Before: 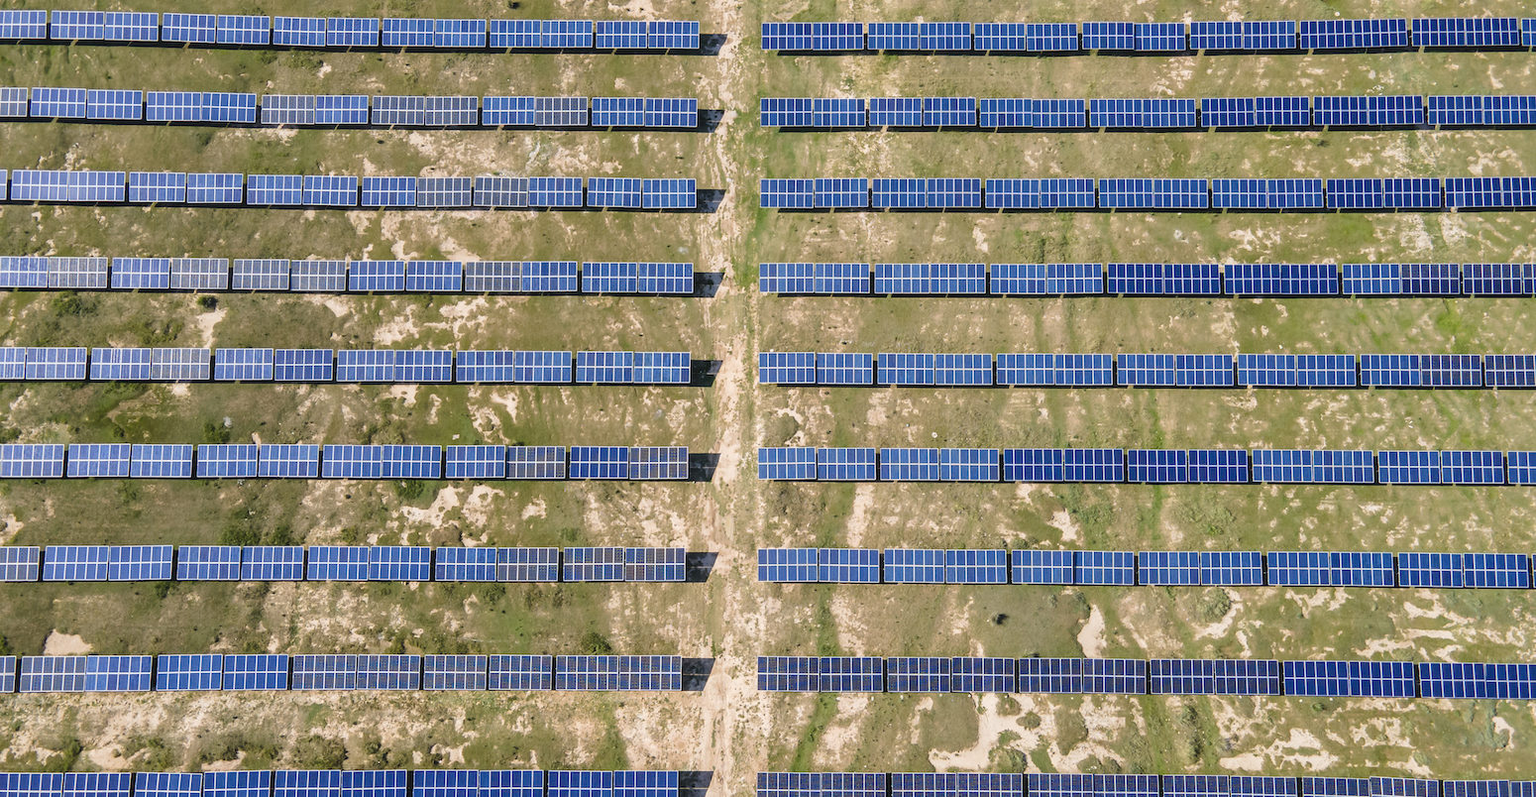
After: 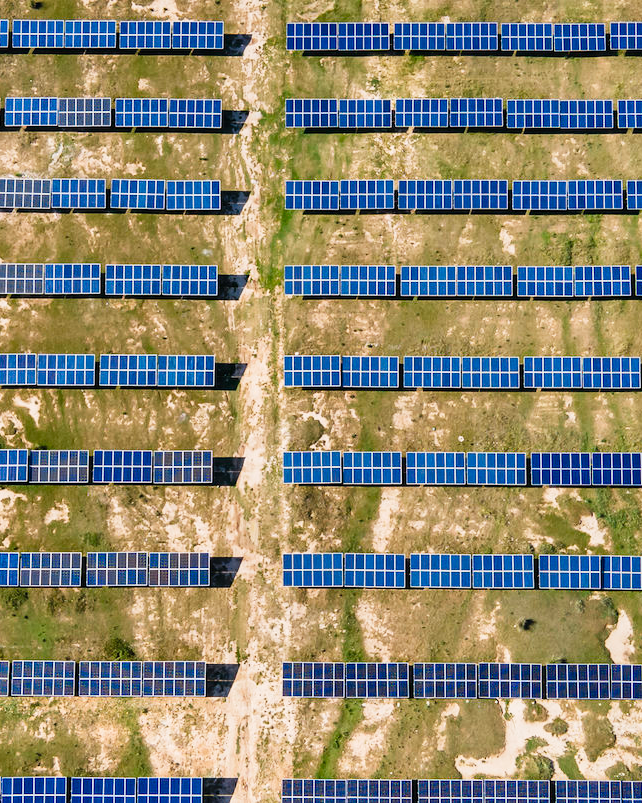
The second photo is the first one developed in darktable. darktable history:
tone curve: curves: ch0 [(0, 0) (0.059, 0.027) (0.178, 0.105) (0.292, 0.233) (0.485, 0.472) (0.837, 0.887) (1, 0.983)]; ch1 [(0, 0) (0.23, 0.166) (0.34, 0.298) (0.371, 0.334) (0.435, 0.413) (0.477, 0.469) (0.499, 0.498) (0.534, 0.551) (0.56, 0.585) (0.754, 0.801) (1, 1)]; ch2 [(0, 0) (0.431, 0.414) (0.498, 0.503) (0.524, 0.531) (0.568, 0.567) (0.6, 0.597) (0.65, 0.651) (0.752, 0.764) (1, 1)], preserve colors none
crop: left 31.136%, right 27.423%
tone equalizer: on, module defaults
shadows and highlights: shadows 20.79, highlights -81.21, soften with gaussian
